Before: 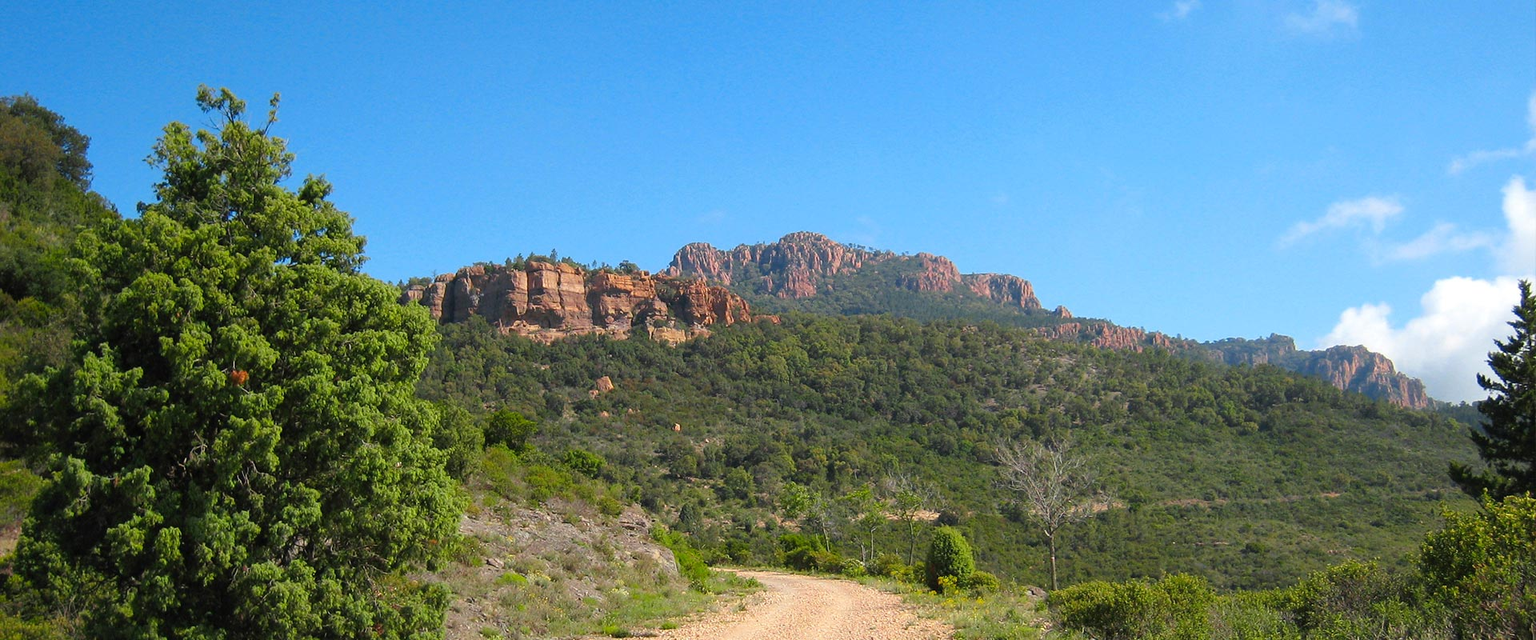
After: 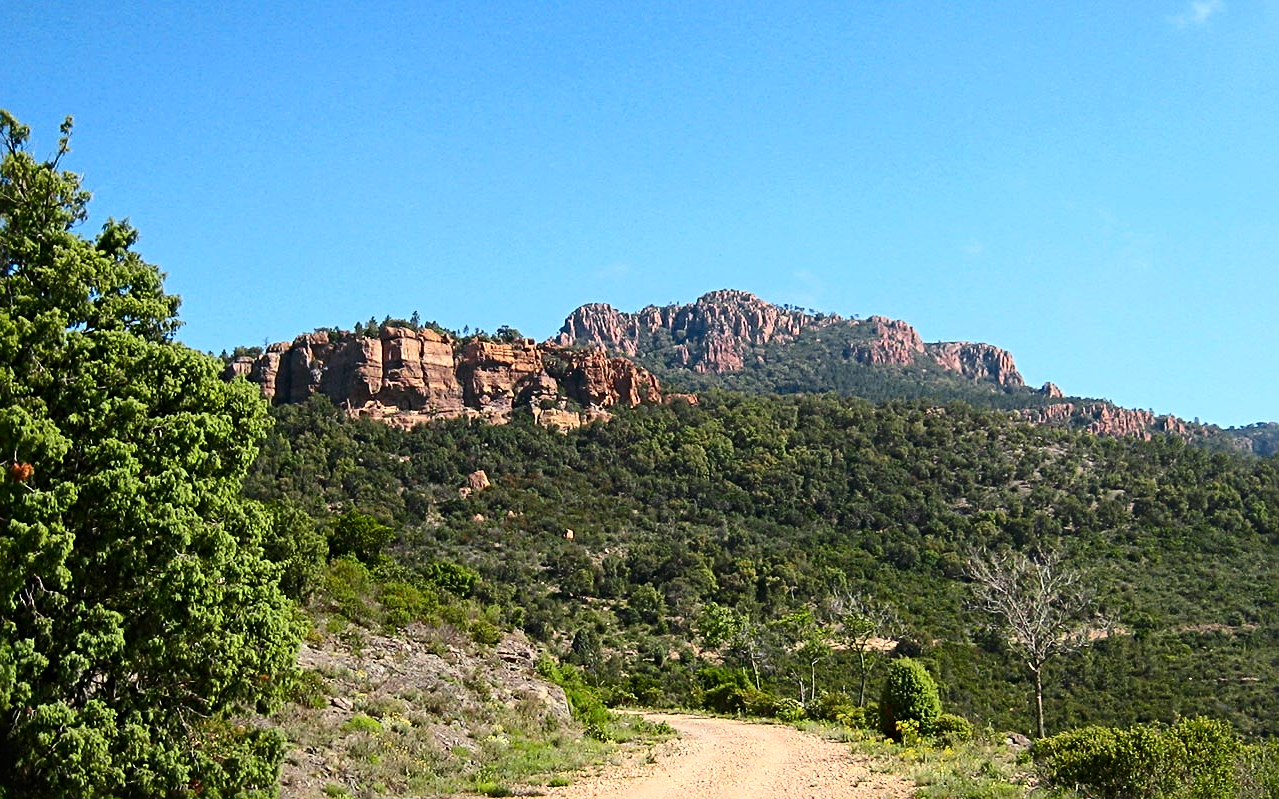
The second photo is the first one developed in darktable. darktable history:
contrast brightness saturation: contrast 0.28
sharpen: radius 4
crop and rotate: left 14.436%, right 18.898%
